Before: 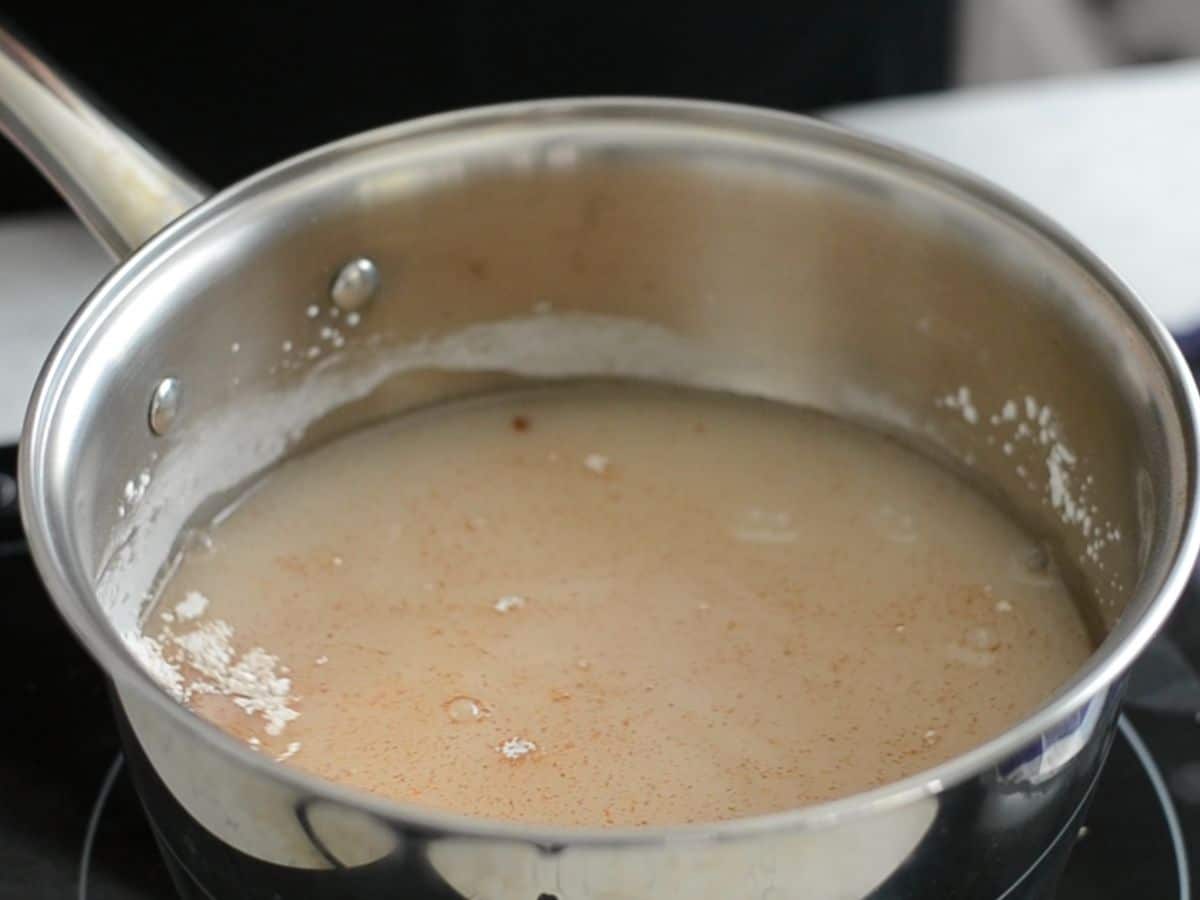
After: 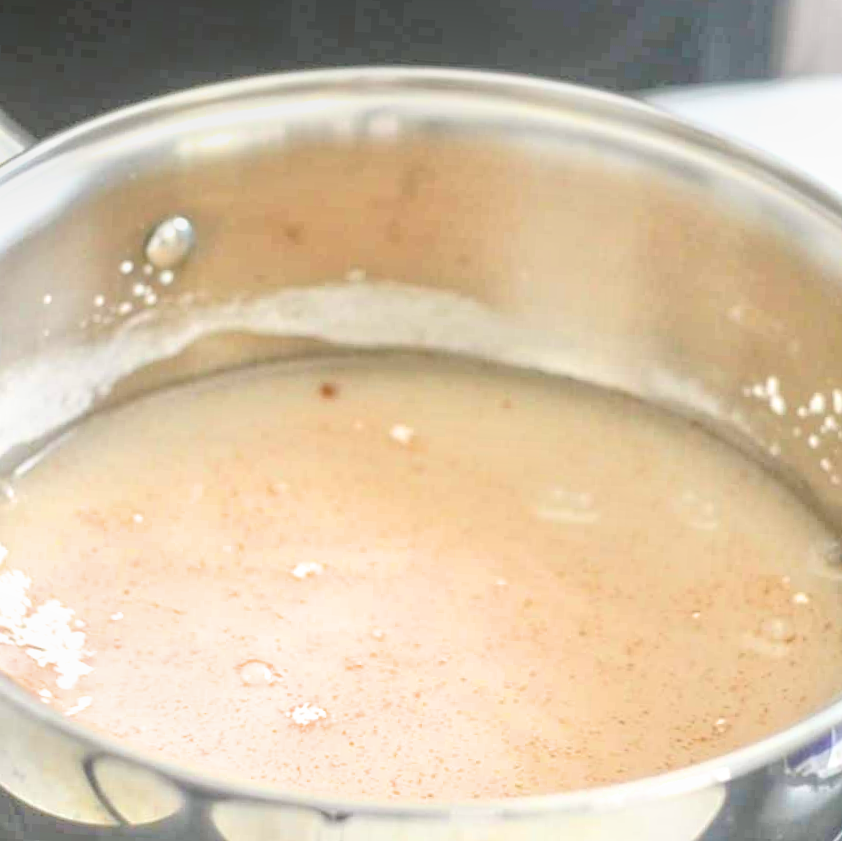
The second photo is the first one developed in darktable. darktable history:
exposure: black level correction 0, exposure 1.2 EV, compensate exposure bias true, compensate highlight preservation false
tone equalizer: -8 EV 1.97 EV, -7 EV 1.97 EV, -6 EV 1.99 EV, -5 EV 1.99 EV, -4 EV 2 EV, -3 EV 1.5 EV, -2 EV 0.989 EV, -1 EV 0.51 EV
filmic rgb: black relative exposure -8.08 EV, white relative exposure 3.01 EV, threshold 5.97 EV, hardness 5.4, contrast 1.243, color science v6 (2022), enable highlight reconstruction true
local contrast: highlights 73%, shadows 9%, midtone range 0.193
crop and rotate: angle -3.03°, left 13.907%, top 0.042%, right 11.001%, bottom 0.024%
